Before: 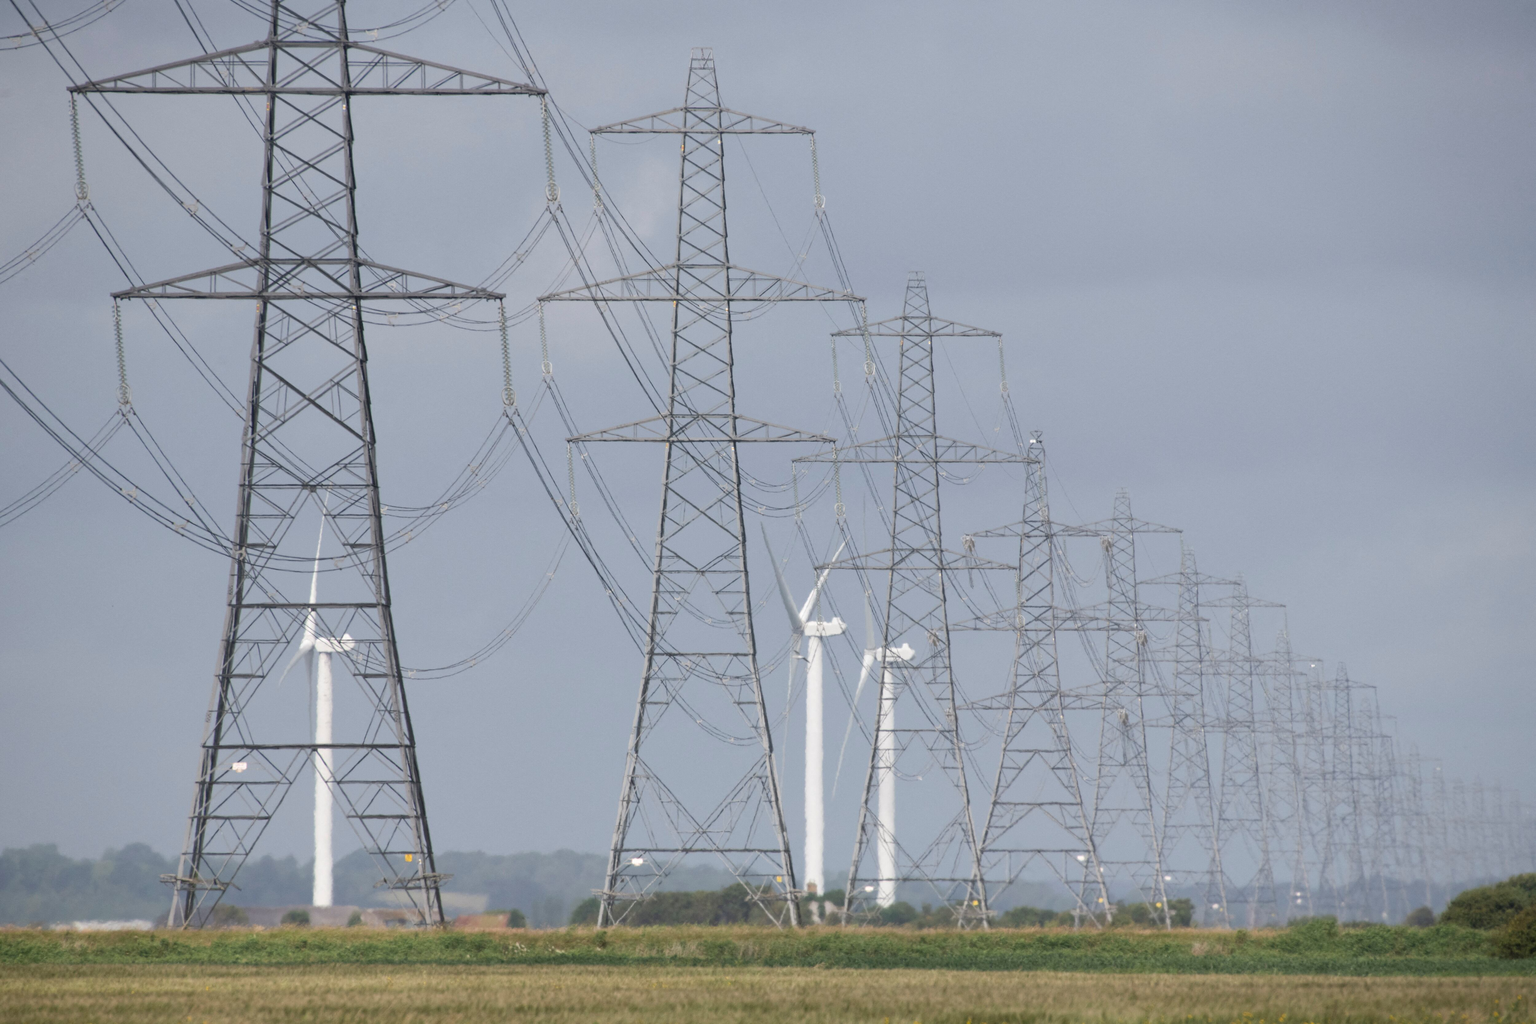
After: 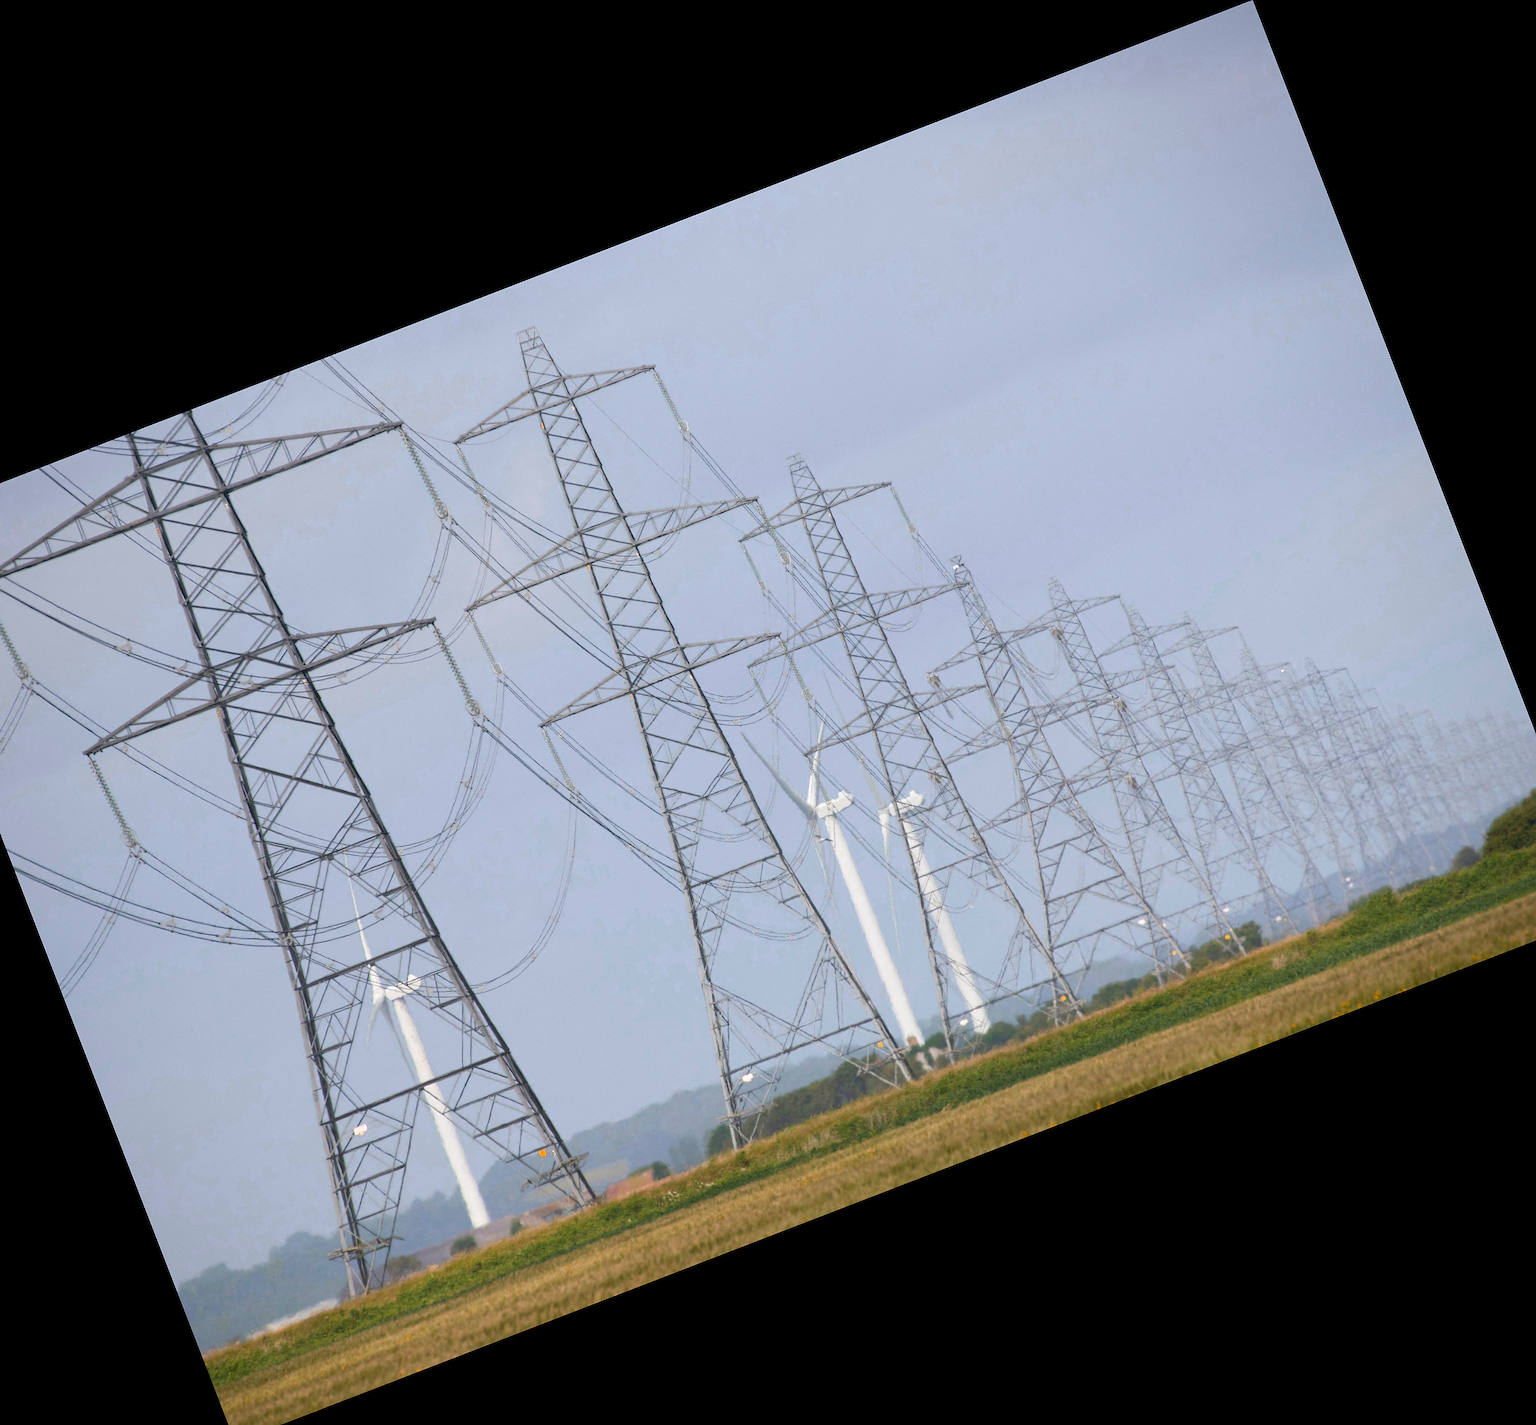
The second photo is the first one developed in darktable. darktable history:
color zones: curves: ch0 [(0.473, 0.374) (0.742, 0.784)]; ch1 [(0.354, 0.737) (0.742, 0.705)]; ch2 [(0.318, 0.421) (0.758, 0.532)]
sharpen: on, module defaults
crop and rotate: angle 21.1°, left 6.813%, right 3.971%, bottom 1.08%
